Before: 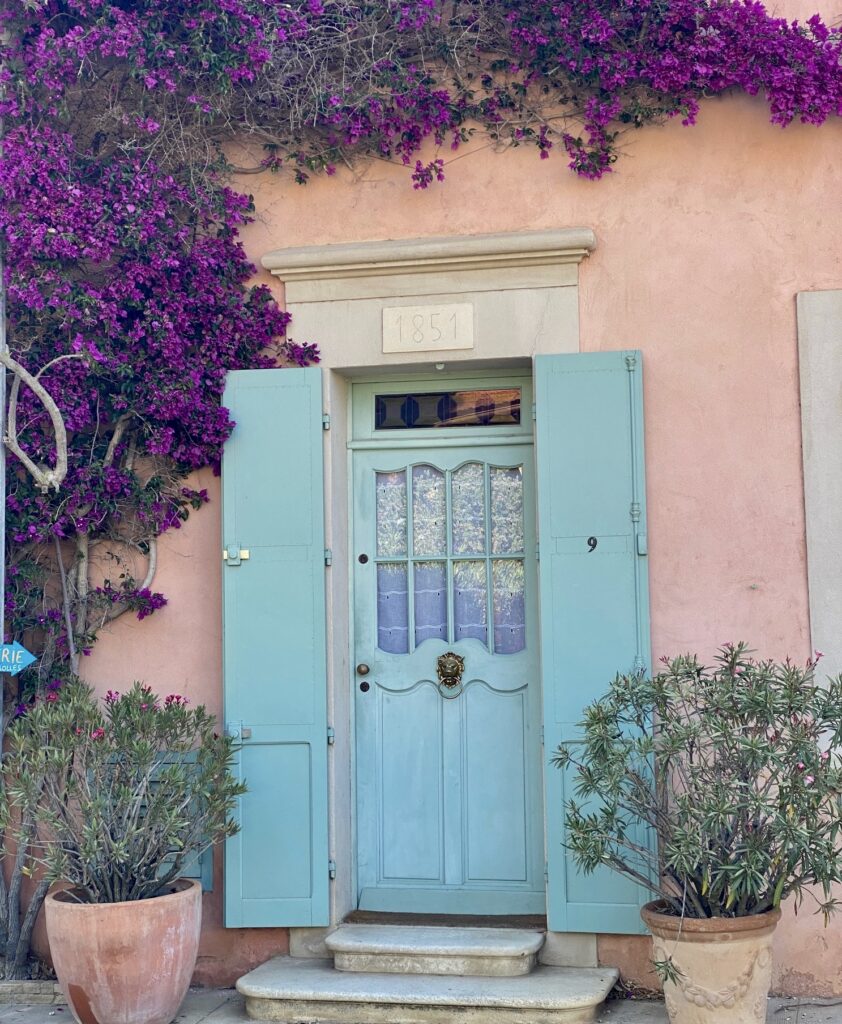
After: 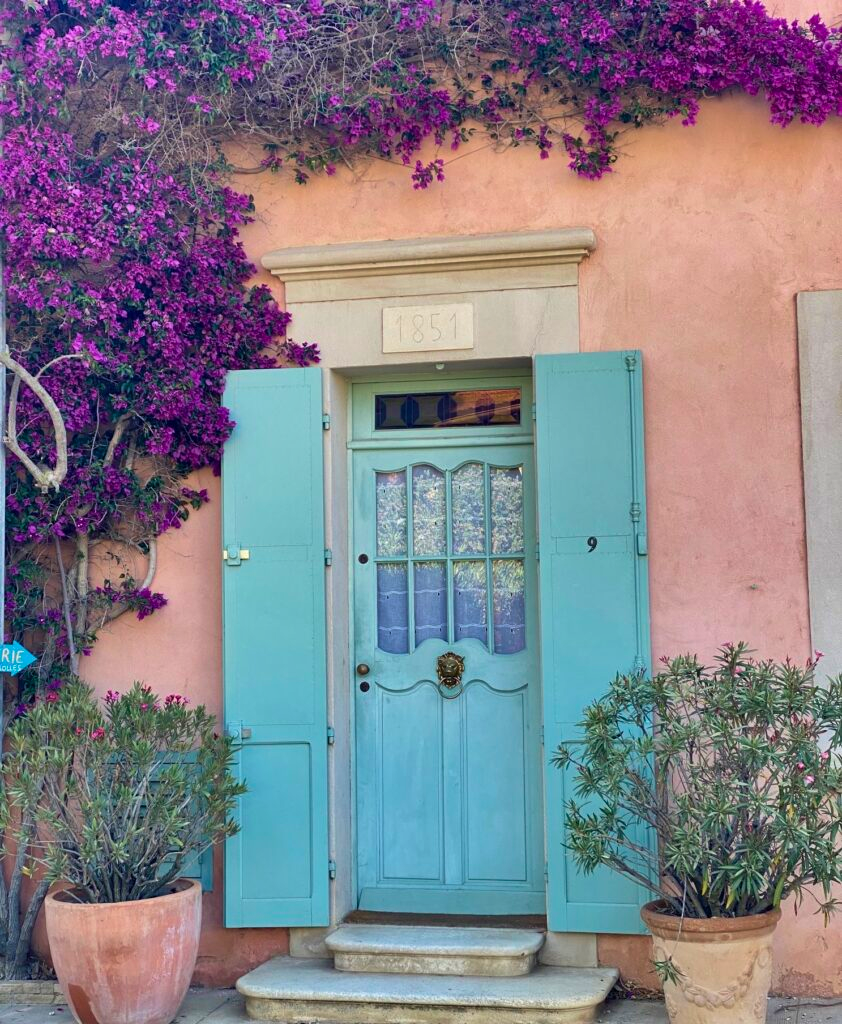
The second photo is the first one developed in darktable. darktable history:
velvia: on, module defaults
shadows and highlights: shadows 75, highlights -60.85, soften with gaussian
